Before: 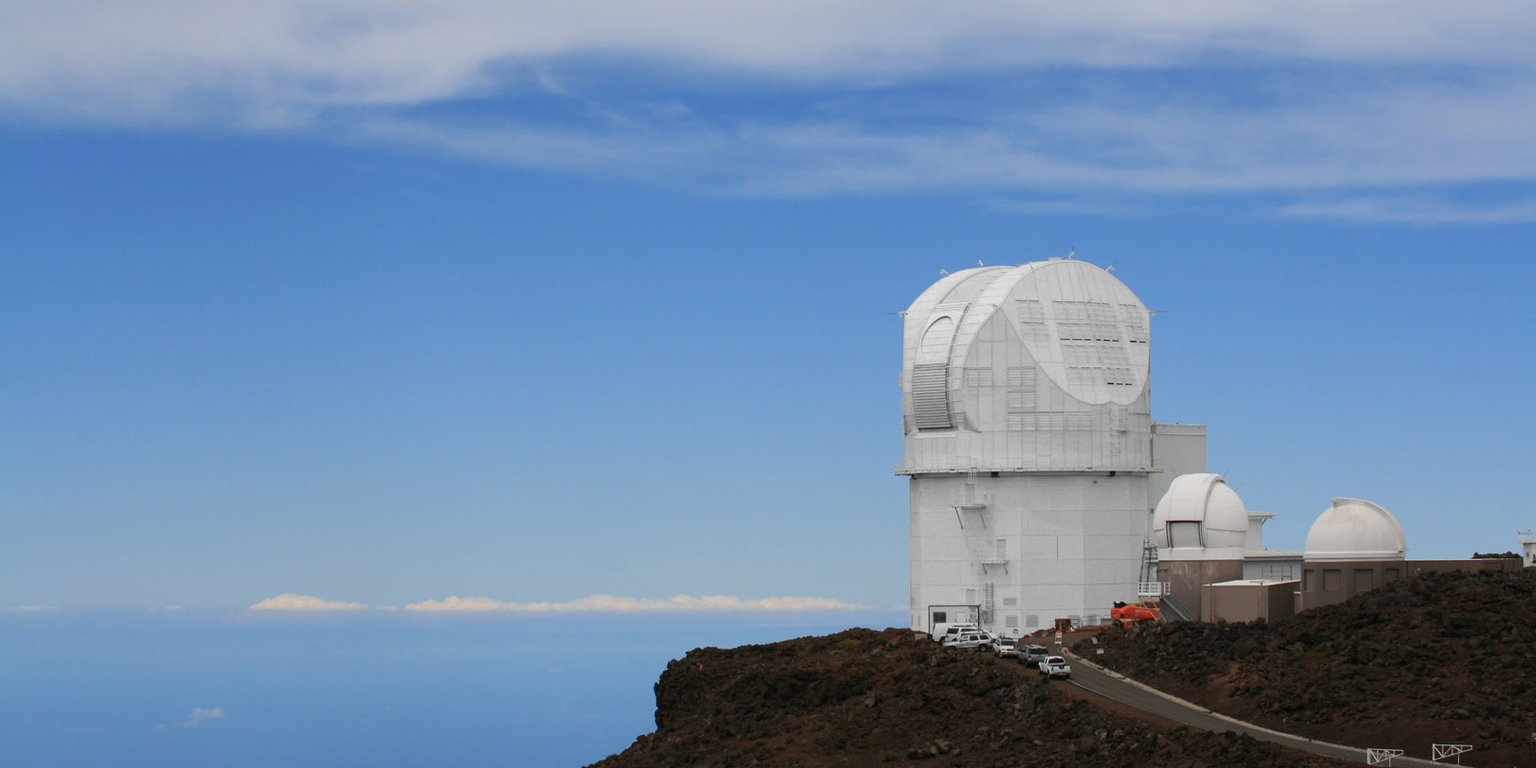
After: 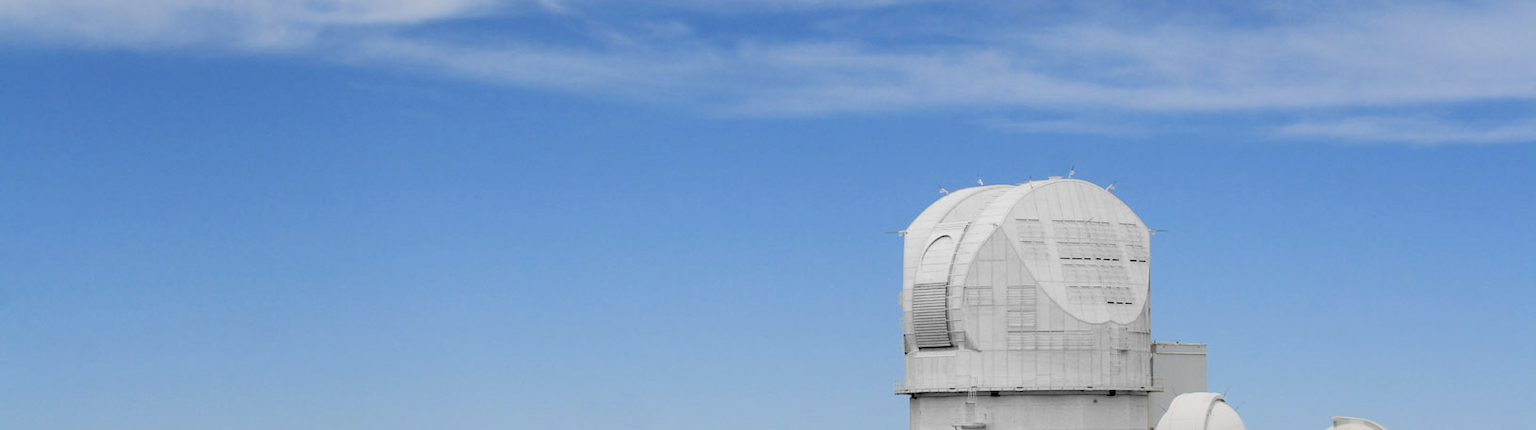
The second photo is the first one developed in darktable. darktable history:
filmic rgb: black relative exposure -5 EV, white relative exposure 3.5 EV, hardness 3.19, contrast 1.5, highlights saturation mix -50%
crop and rotate: top 10.605%, bottom 33.274%
